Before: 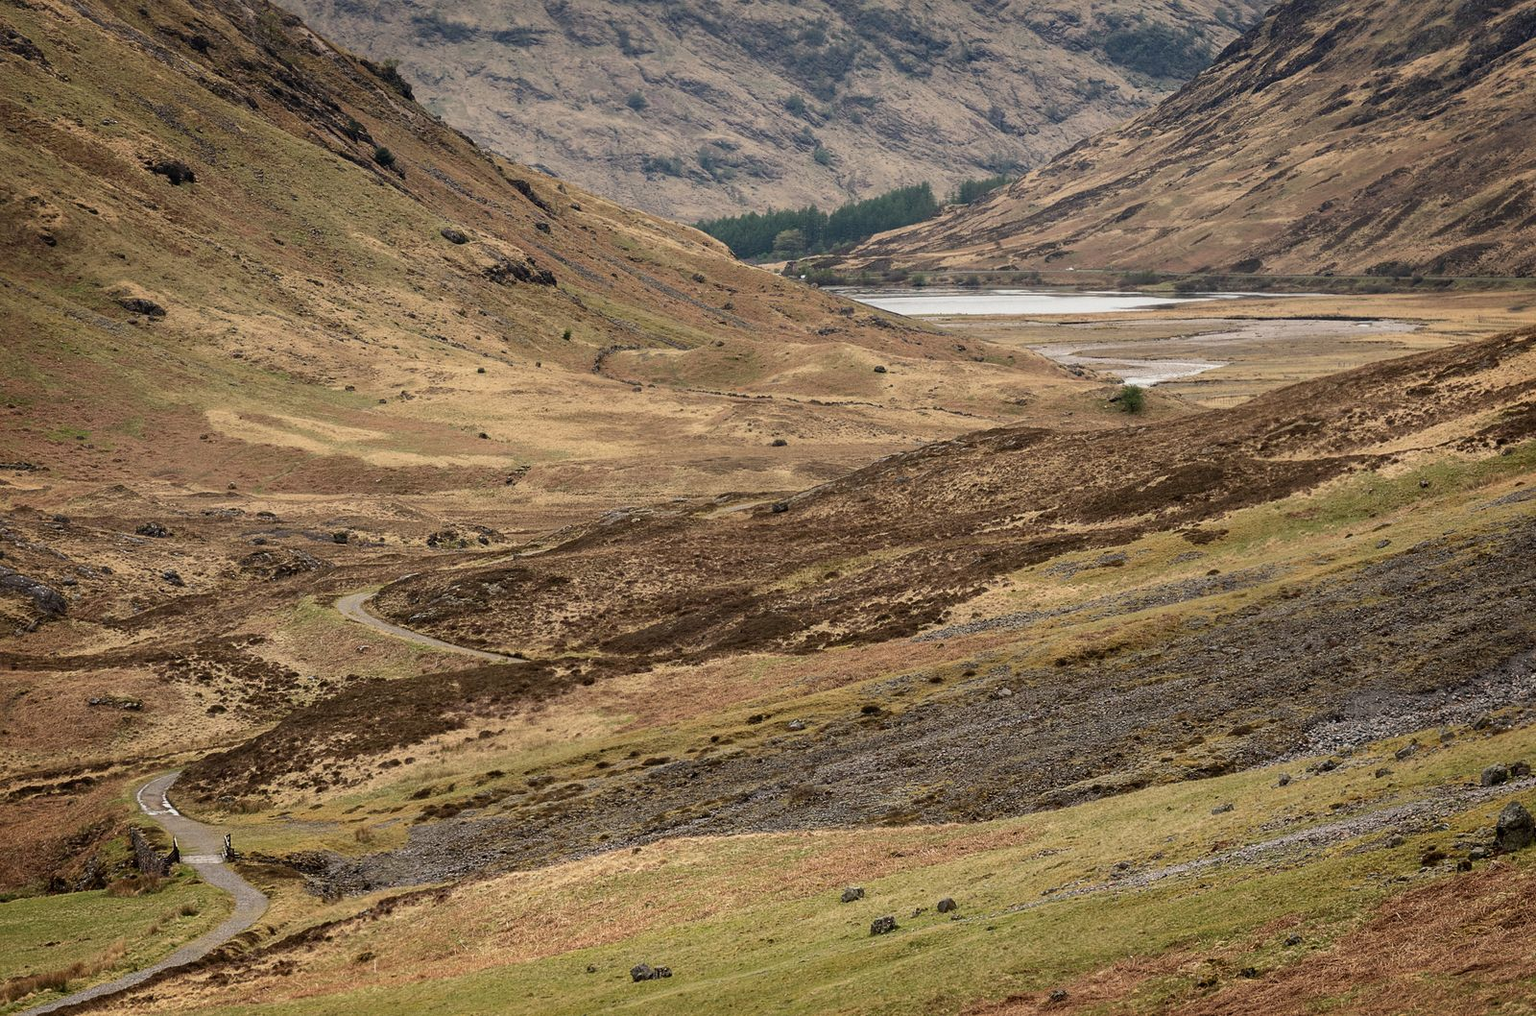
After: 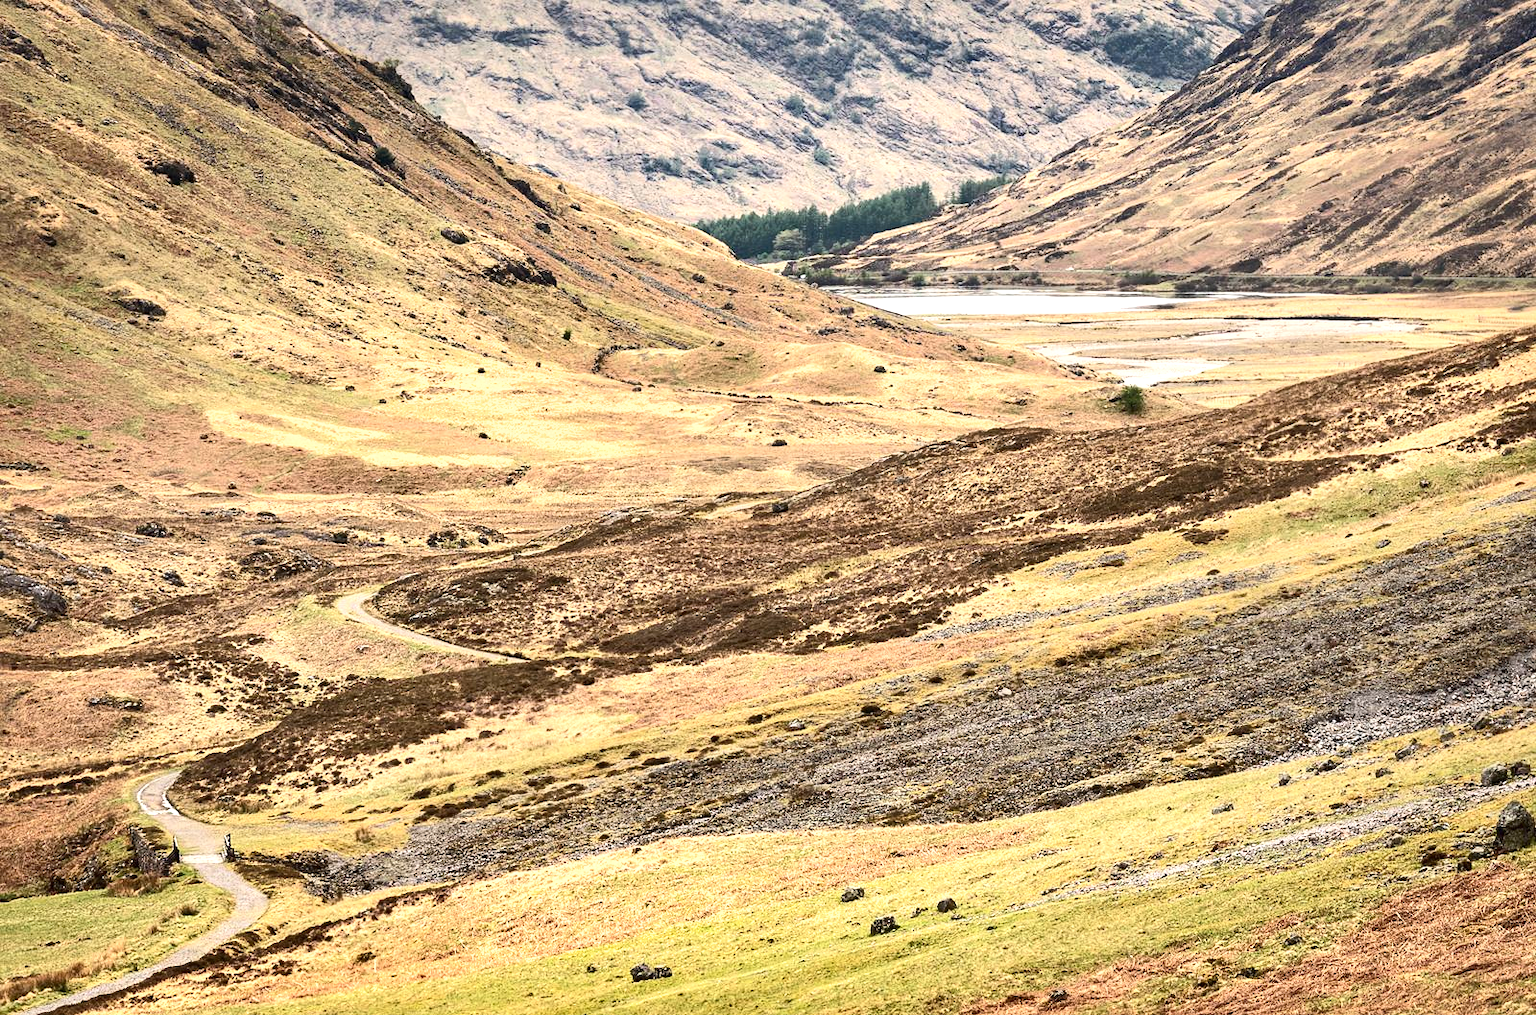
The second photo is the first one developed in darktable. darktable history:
contrast brightness saturation: contrast 0.24, brightness 0.09
exposure: black level correction 0, exposure 1.3 EV, compensate highlight preservation false
shadows and highlights: soften with gaussian
